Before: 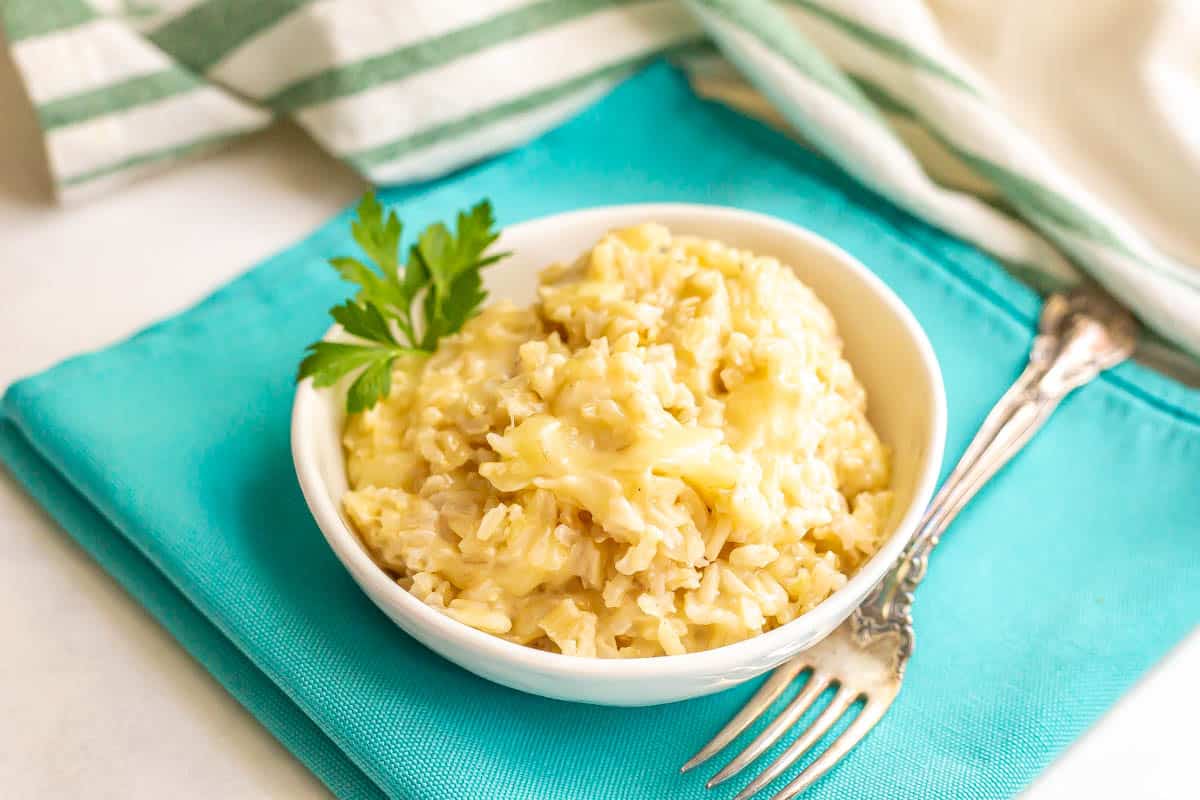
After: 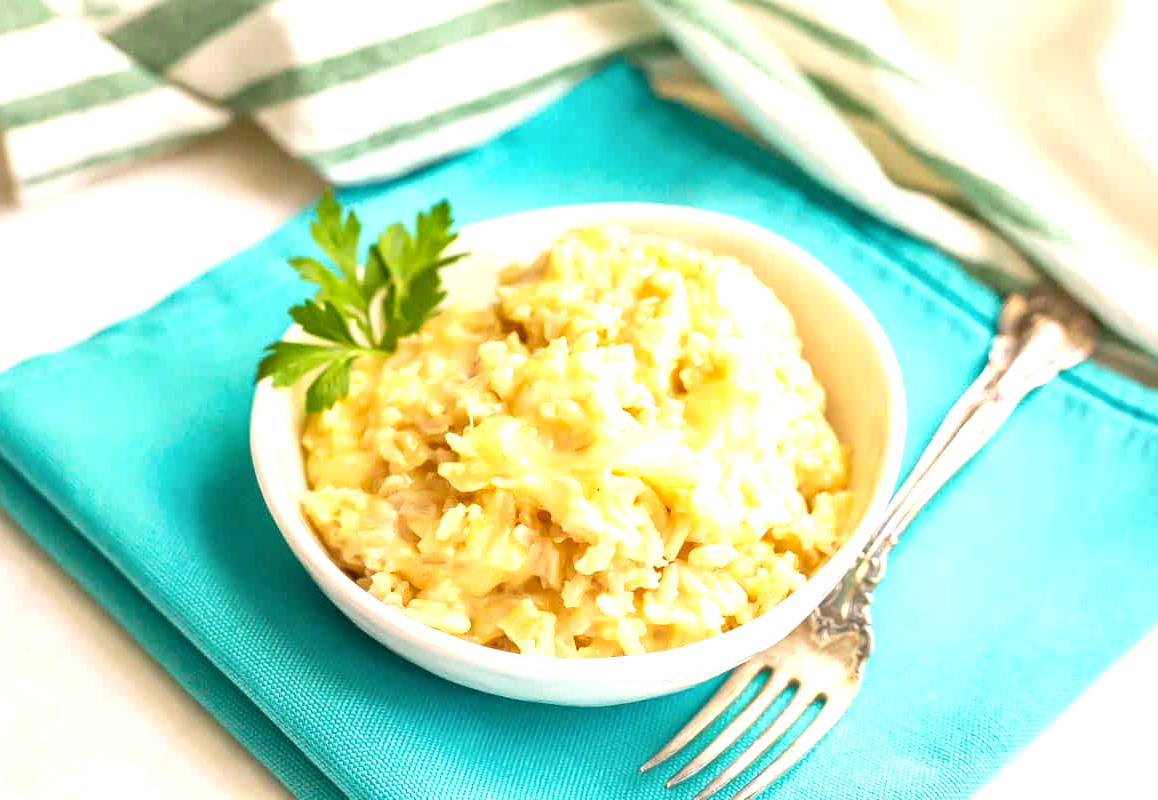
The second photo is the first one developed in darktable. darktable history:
crop and rotate: left 3.429%
tone equalizer: -8 EV -0.385 EV, -7 EV -0.364 EV, -6 EV -0.324 EV, -5 EV -0.212 EV, -3 EV 0.233 EV, -2 EV 0.344 EV, -1 EV 0.41 EV, +0 EV 0.436 EV, smoothing diameter 24.85%, edges refinement/feathering 13.18, preserve details guided filter
color calibration: illuminant custom, x 0.344, y 0.359, temperature 5055.43 K
local contrast: mode bilateral grid, contrast 20, coarseness 49, detail 119%, midtone range 0.2
exposure: exposure 0.2 EV, compensate highlight preservation false
